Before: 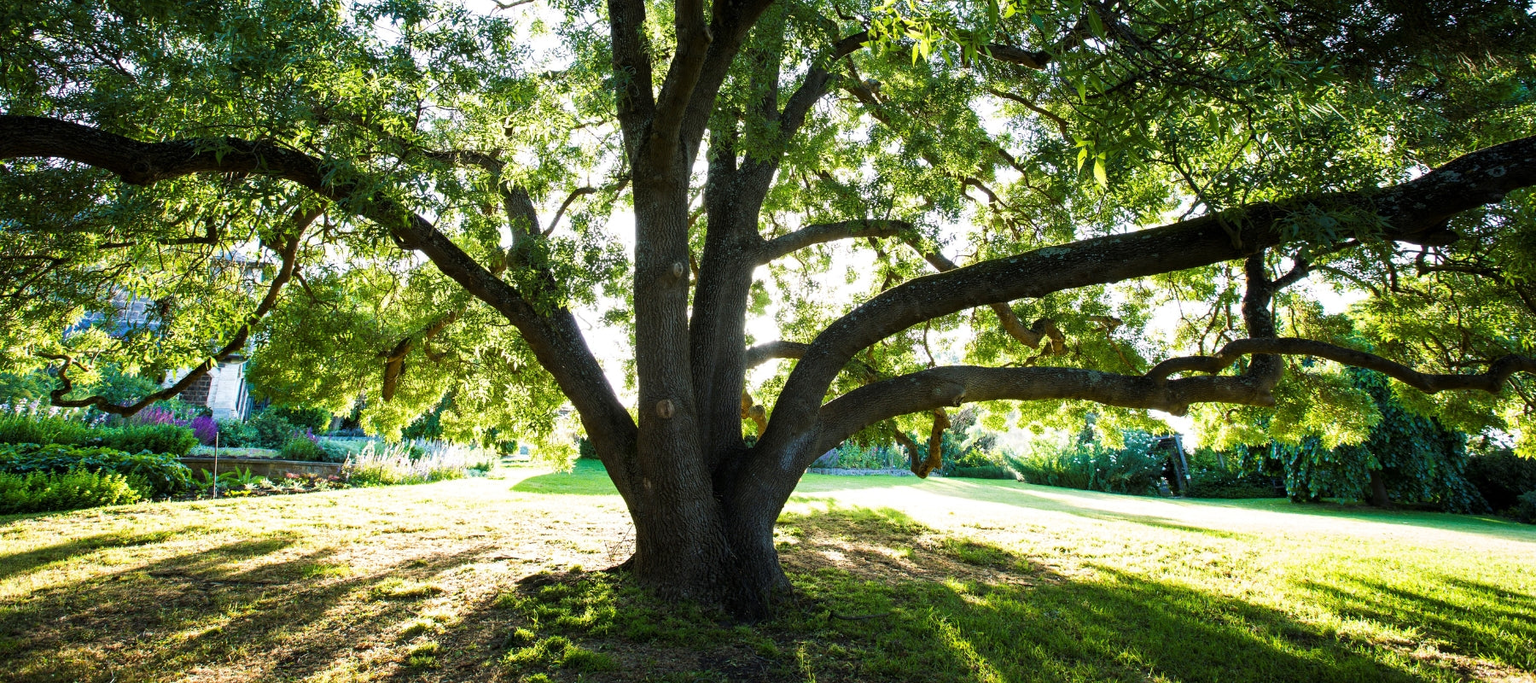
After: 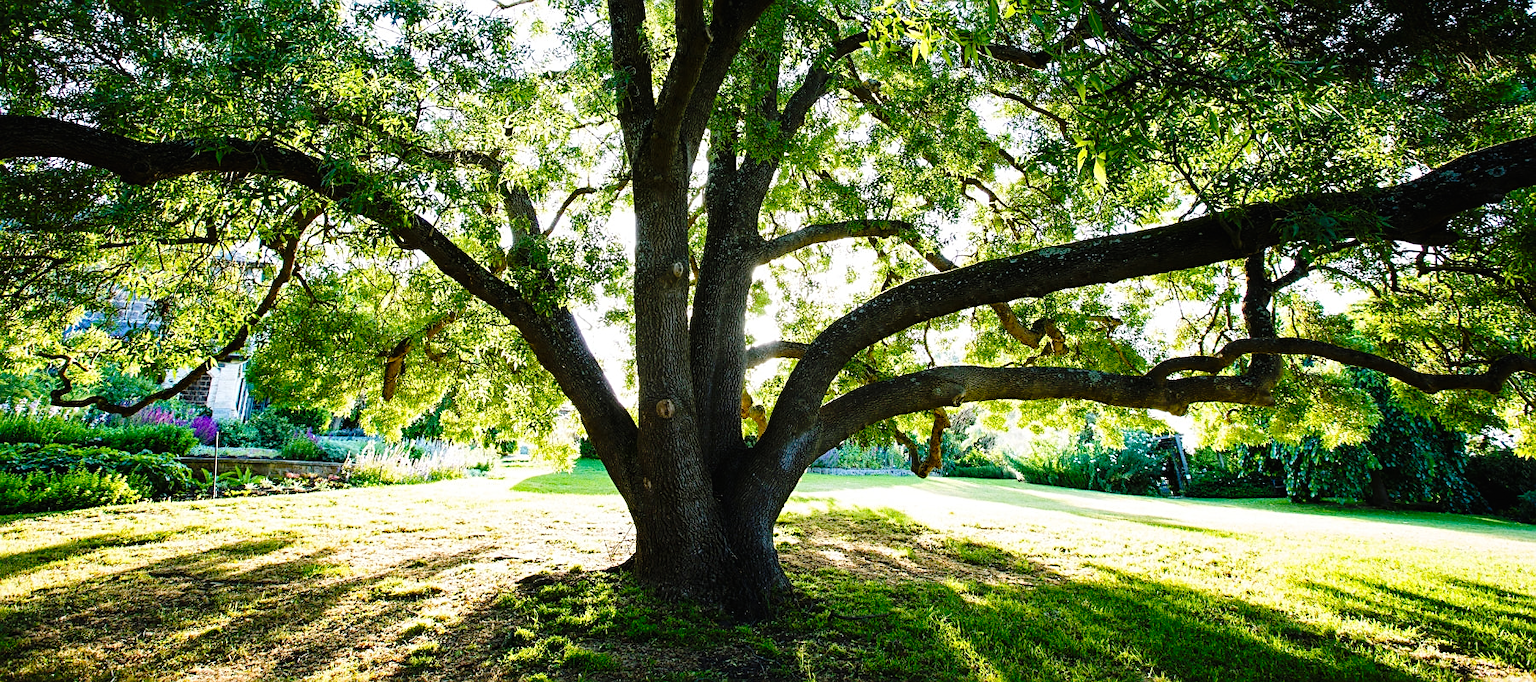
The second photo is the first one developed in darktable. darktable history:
contrast brightness saturation: contrast 0.036, saturation 0.163
tone curve: curves: ch0 [(0, 0.01) (0.058, 0.039) (0.159, 0.117) (0.282, 0.327) (0.45, 0.534) (0.676, 0.751) (0.89, 0.919) (1, 1)]; ch1 [(0, 0) (0.094, 0.081) (0.285, 0.299) (0.385, 0.403) (0.447, 0.455) (0.495, 0.496) (0.544, 0.552) (0.589, 0.612) (0.722, 0.728) (1, 1)]; ch2 [(0, 0) (0.257, 0.217) (0.43, 0.421) (0.498, 0.507) (0.531, 0.544) (0.56, 0.579) (0.625, 0.642) (1, 1)], preserve colors none
sharpen: on, module defaults
